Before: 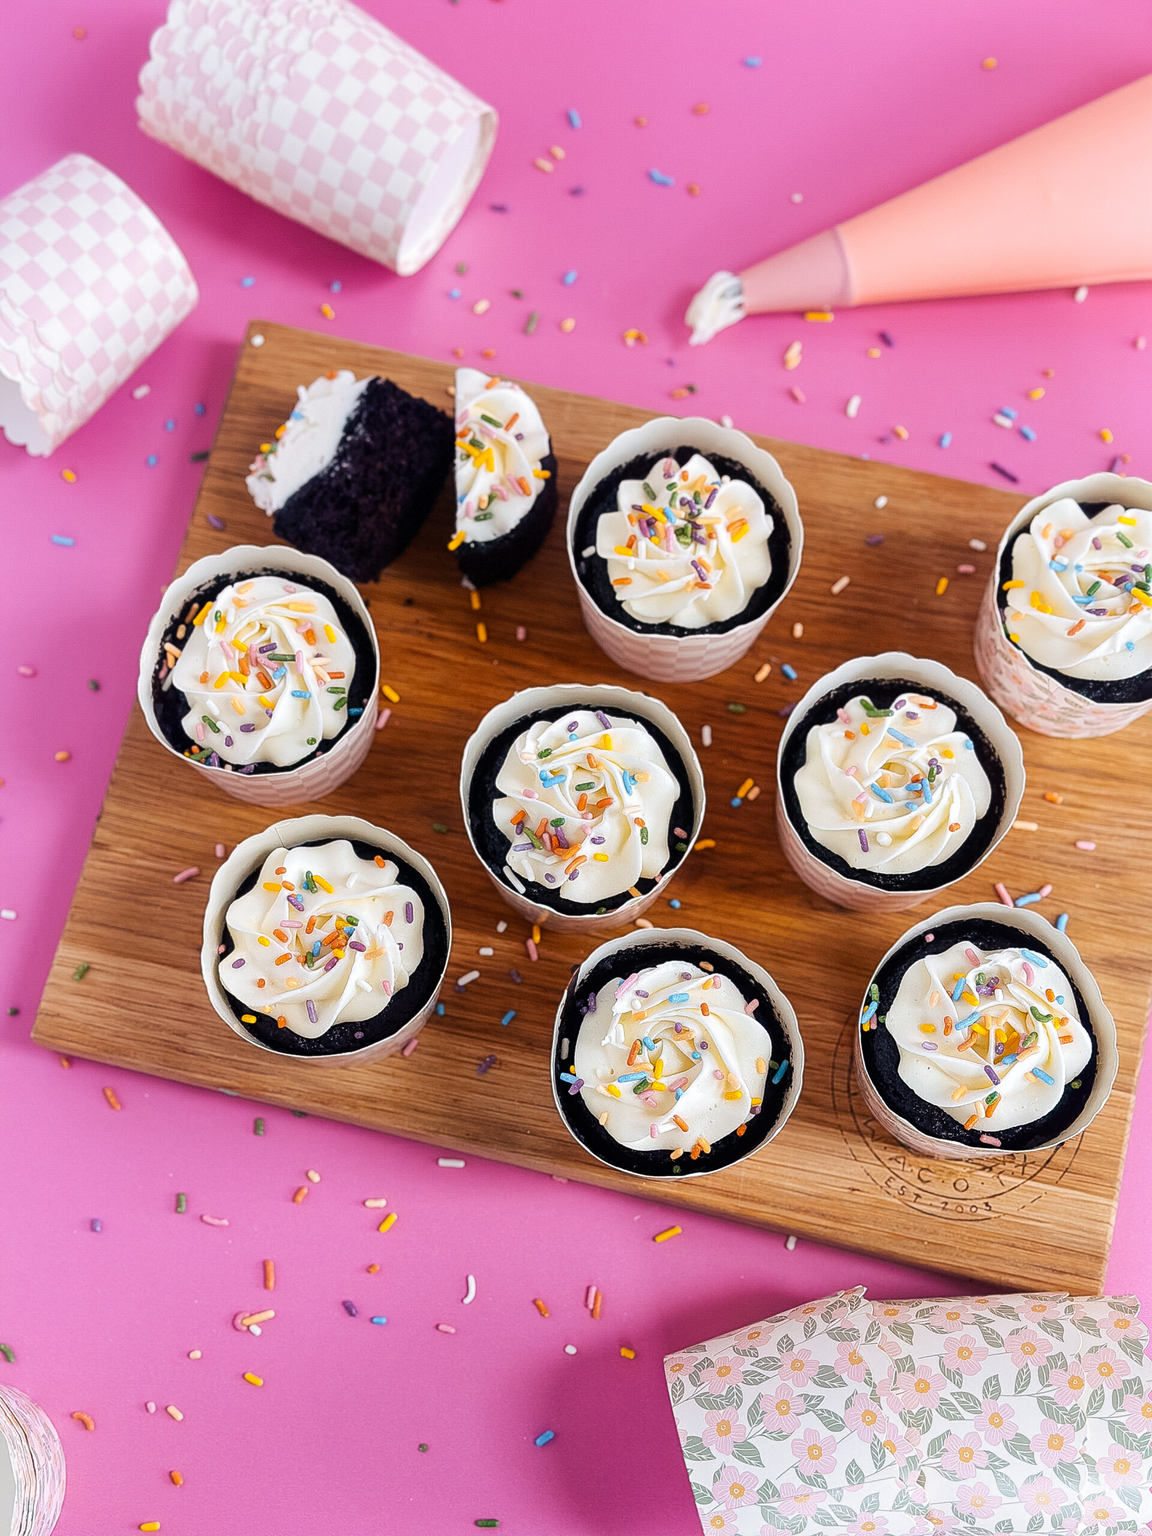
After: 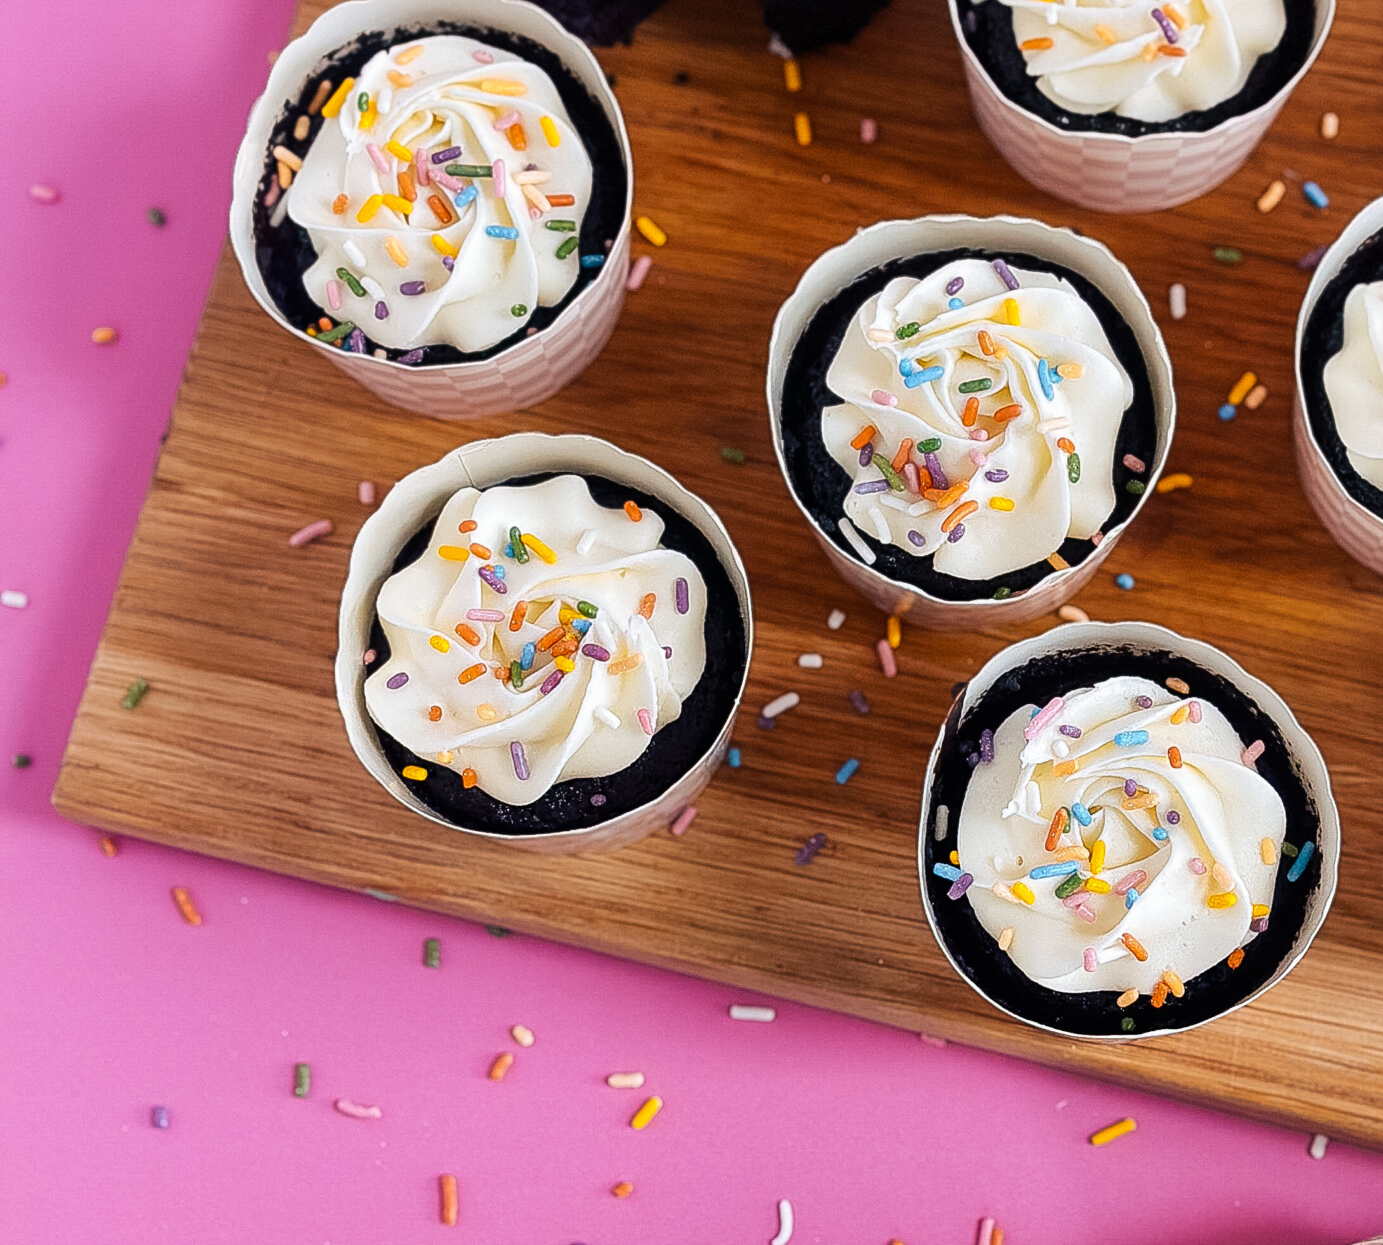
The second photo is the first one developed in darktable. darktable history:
crop: top 36.165%, right 27.963%, bottom 15.186%
